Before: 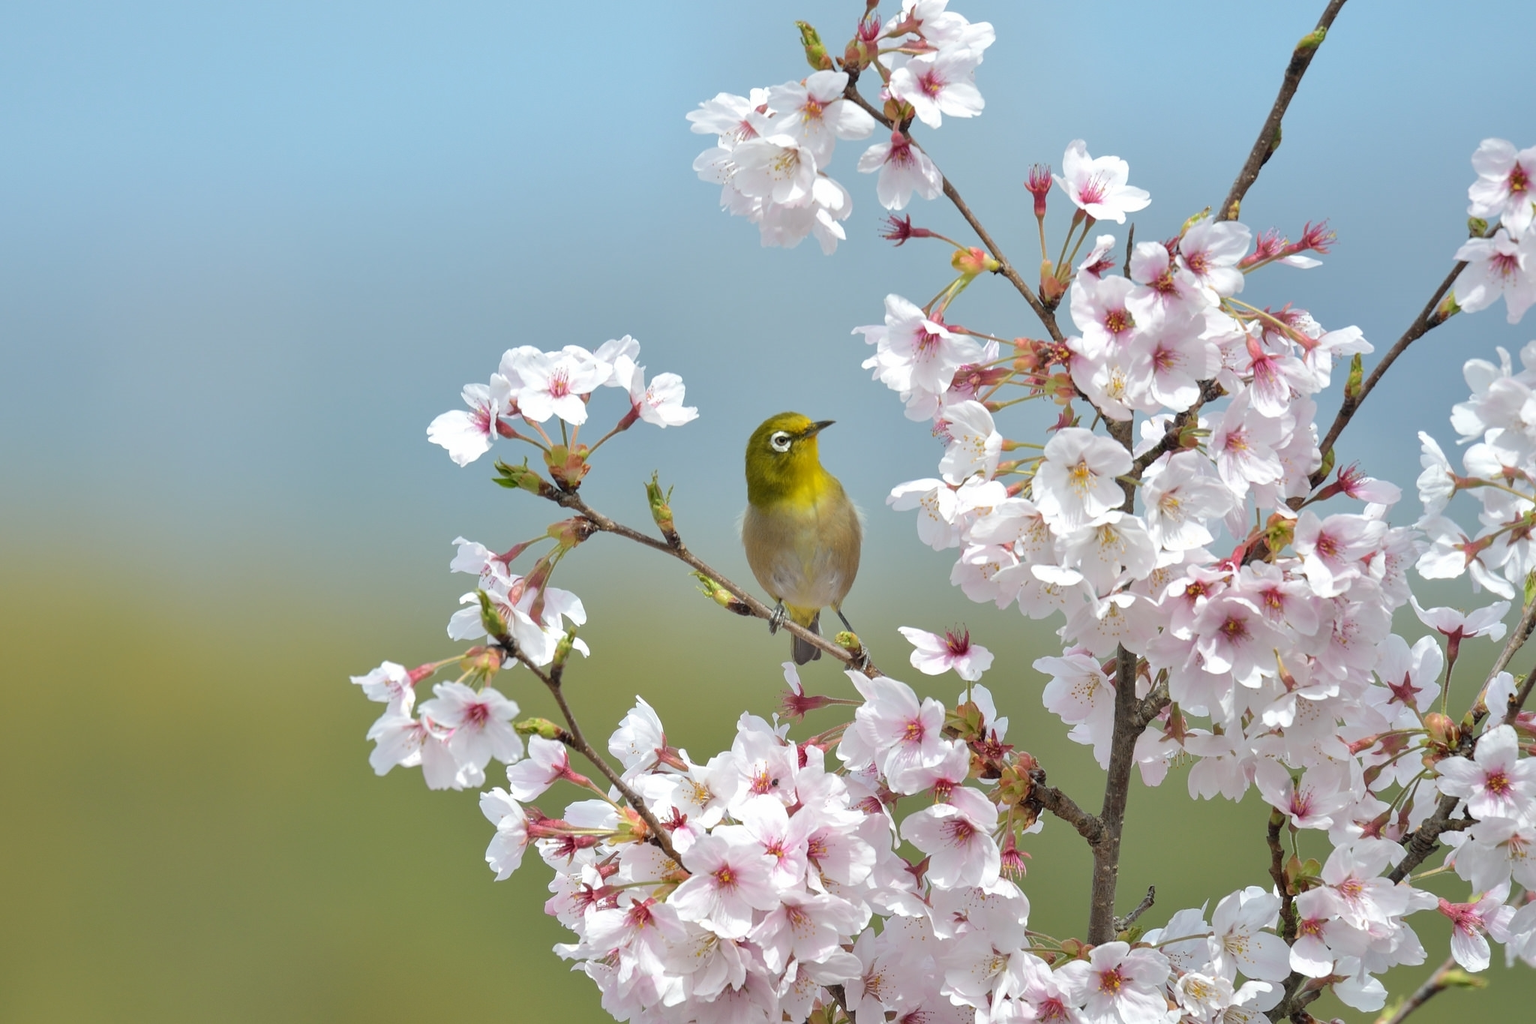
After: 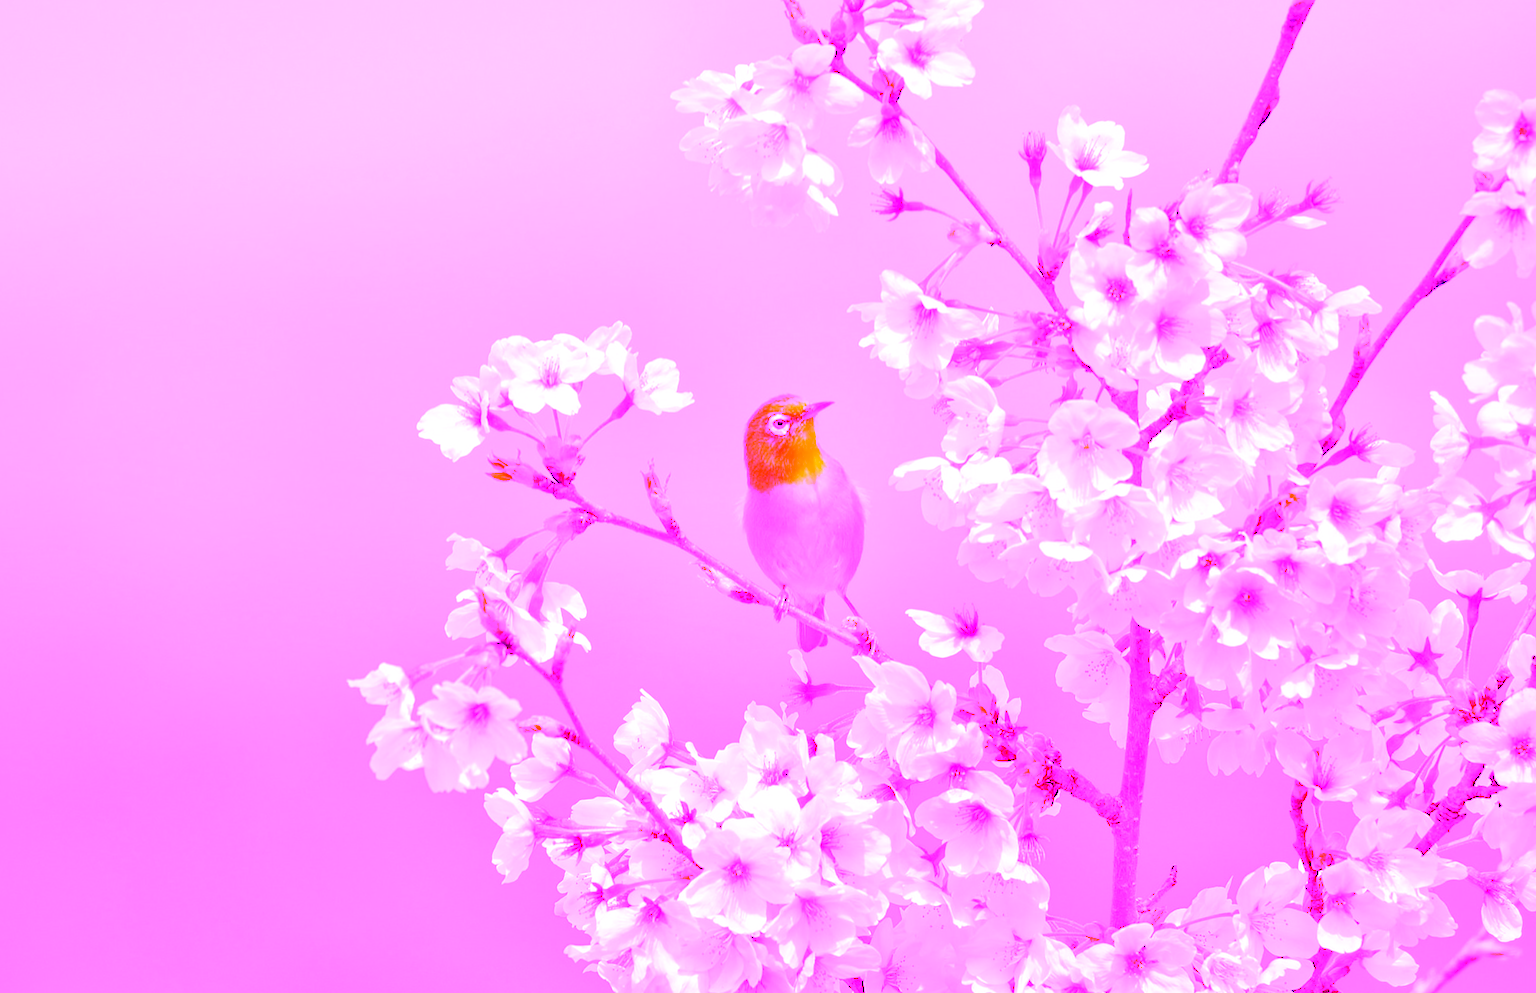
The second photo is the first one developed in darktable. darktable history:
rotate and perspective: rotation -2°, crop left 0.022, crop right 0.978, crop top 0.049, crop bottom 0.951
white balance: red 8, blue 8
exposure: black level correction 0.012, compensate highlight preservation false
